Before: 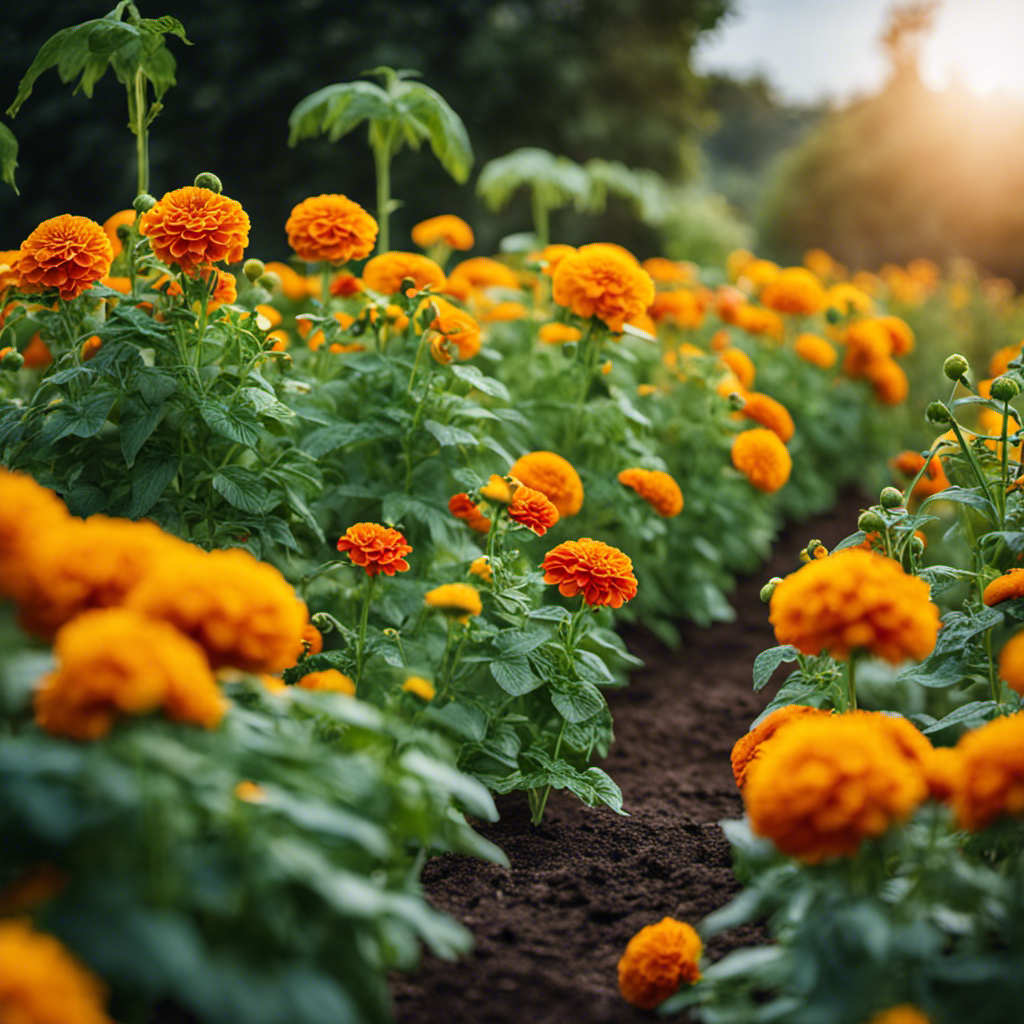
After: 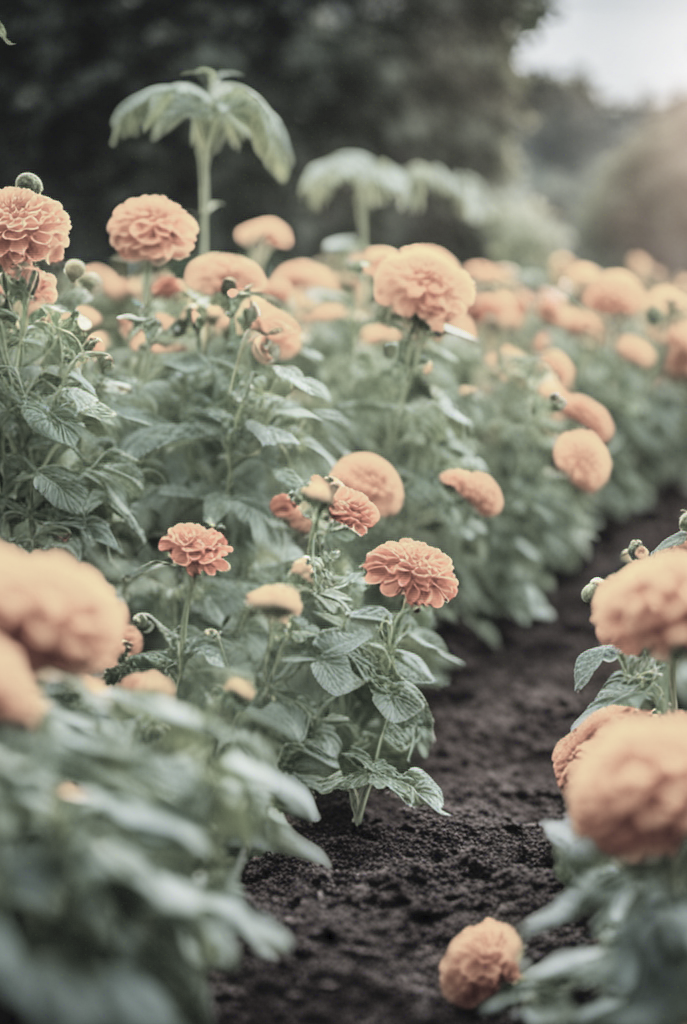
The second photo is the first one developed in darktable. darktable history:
crop and rotate: left 17.571%, right 15.26%
contrast brightness saturation: brightness 0.187, saturation -0.504
color zones: curves: ch0 [(0, 0.559) (0.153, 0.551) (0.229, 0.5) (0.429, 0.5) (0.571, 0.5) (0.714, 0.5) (0.857, 0.5) (1, 0.559)]; ch1 [(0, 0.417) (0.112, 0.336) (0.213, 0.26) (0.429, 0.34) (0.571, 0.35) (0.683, 0.331) (0.857, 0.344) (1, 0.417)]
